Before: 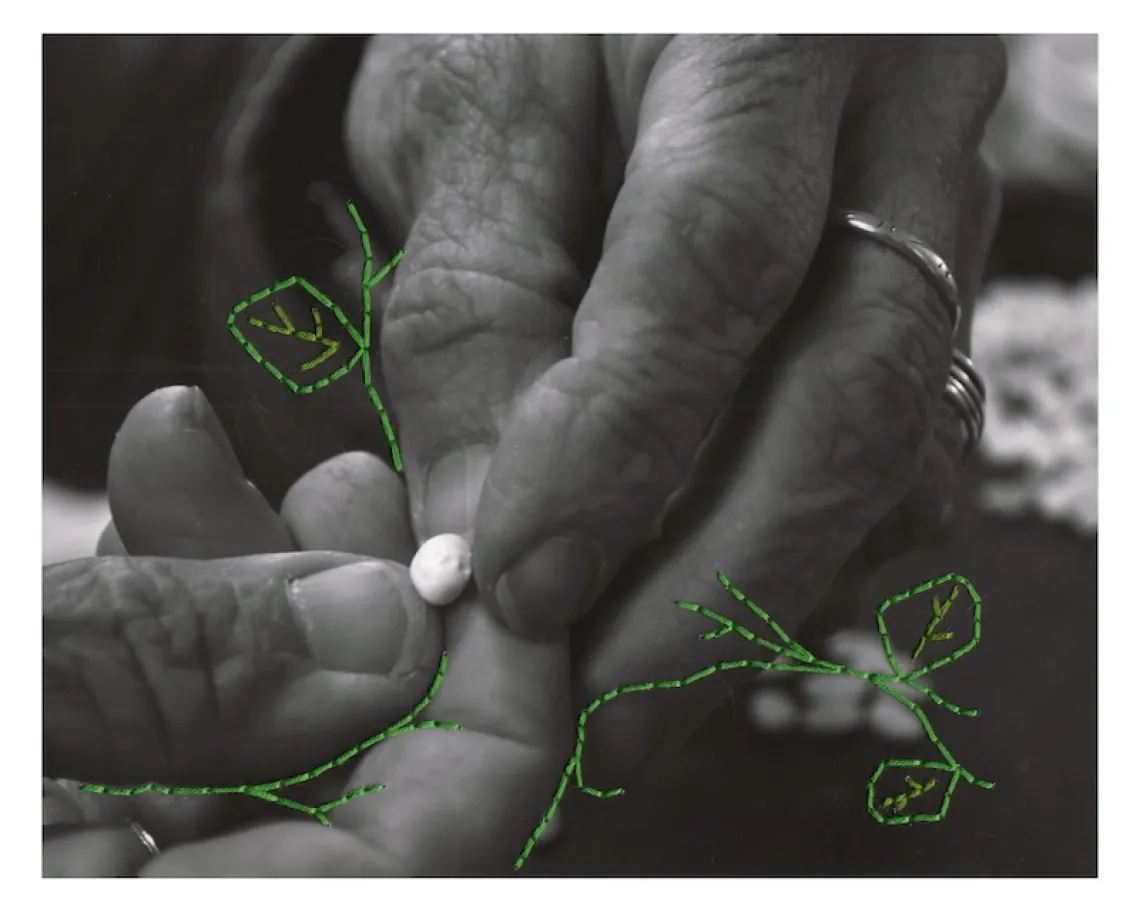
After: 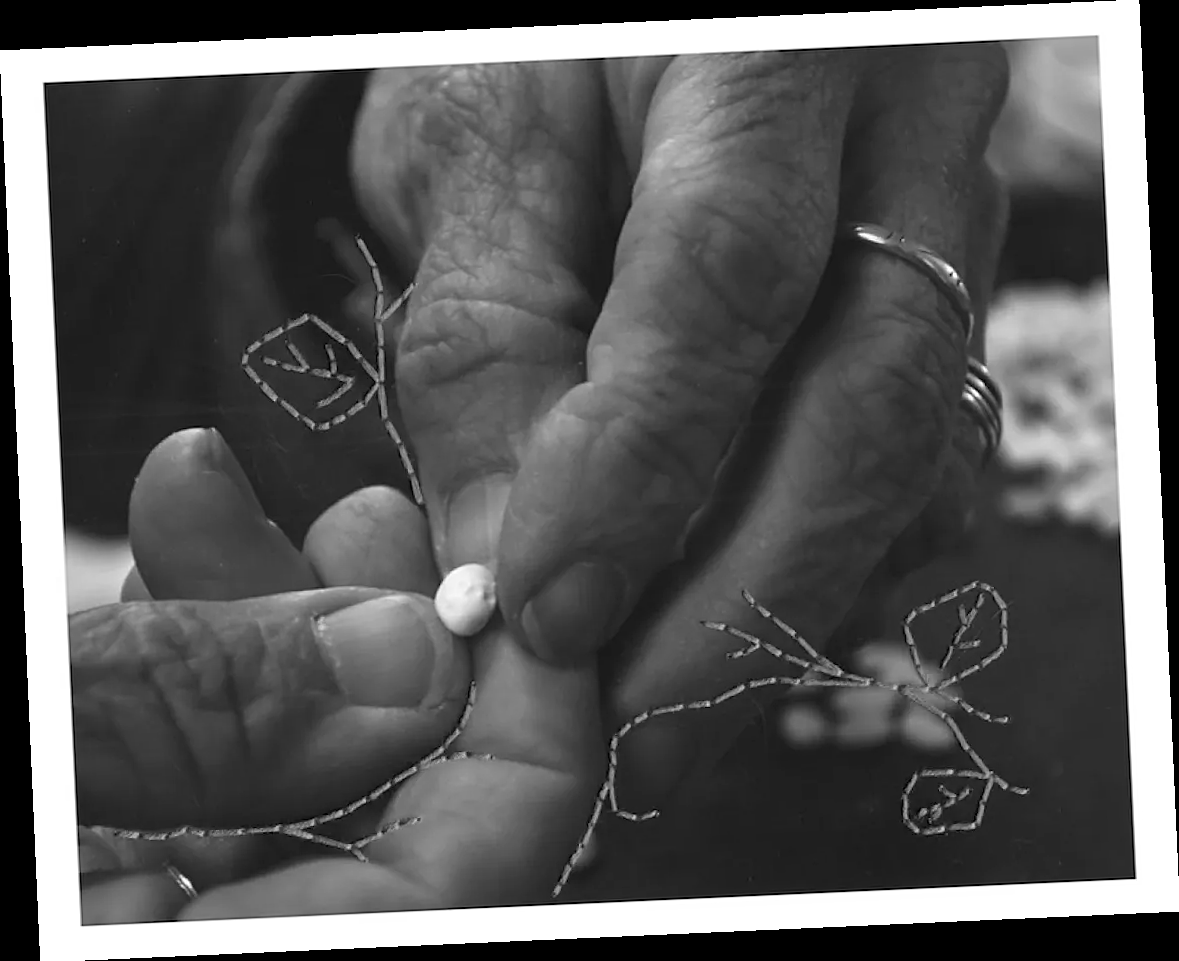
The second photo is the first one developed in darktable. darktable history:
sharpen: on, module defaults
monochrome: on, module defaults
rotate and perspective: rotation -2.56°, automatic cropping off
rgb levels: preserve colors max RGB
